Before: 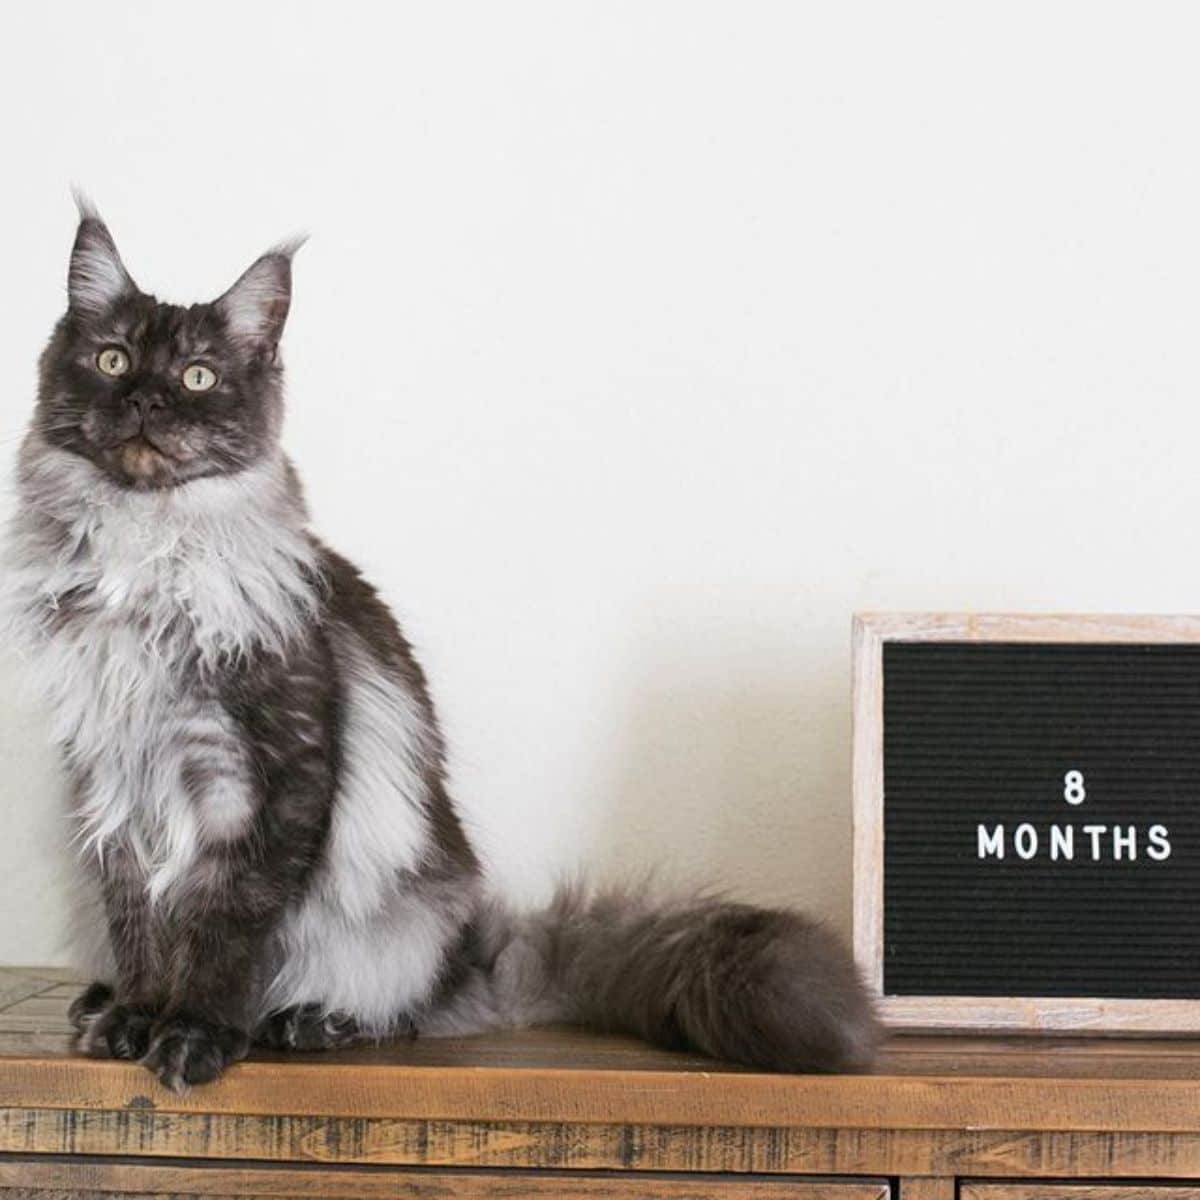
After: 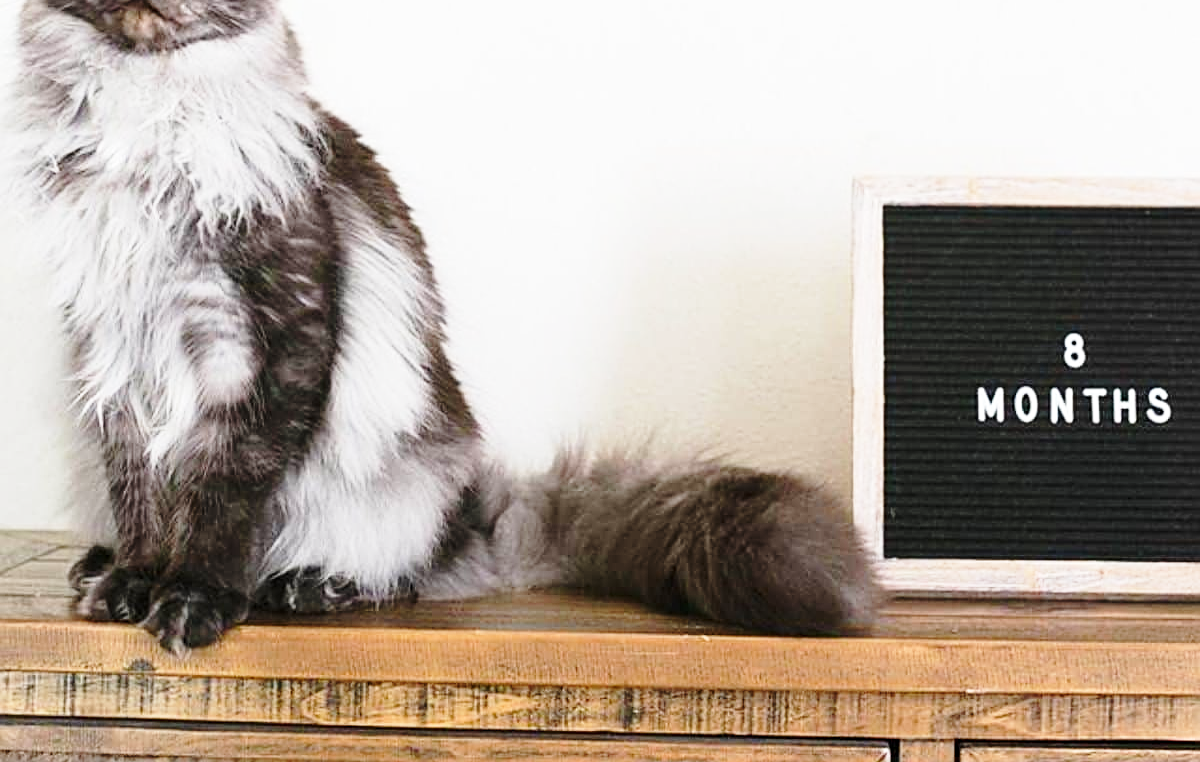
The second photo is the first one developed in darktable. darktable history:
sharpen: on, module defaults
crop and rotate: top 36.461%
base curve: curves: ch0 [(0, 0) (0.028, 0.03) (0.121, 0.232) (0.46, 0.748) (0.859, 0.968) (1, 1)], preserve colors none
